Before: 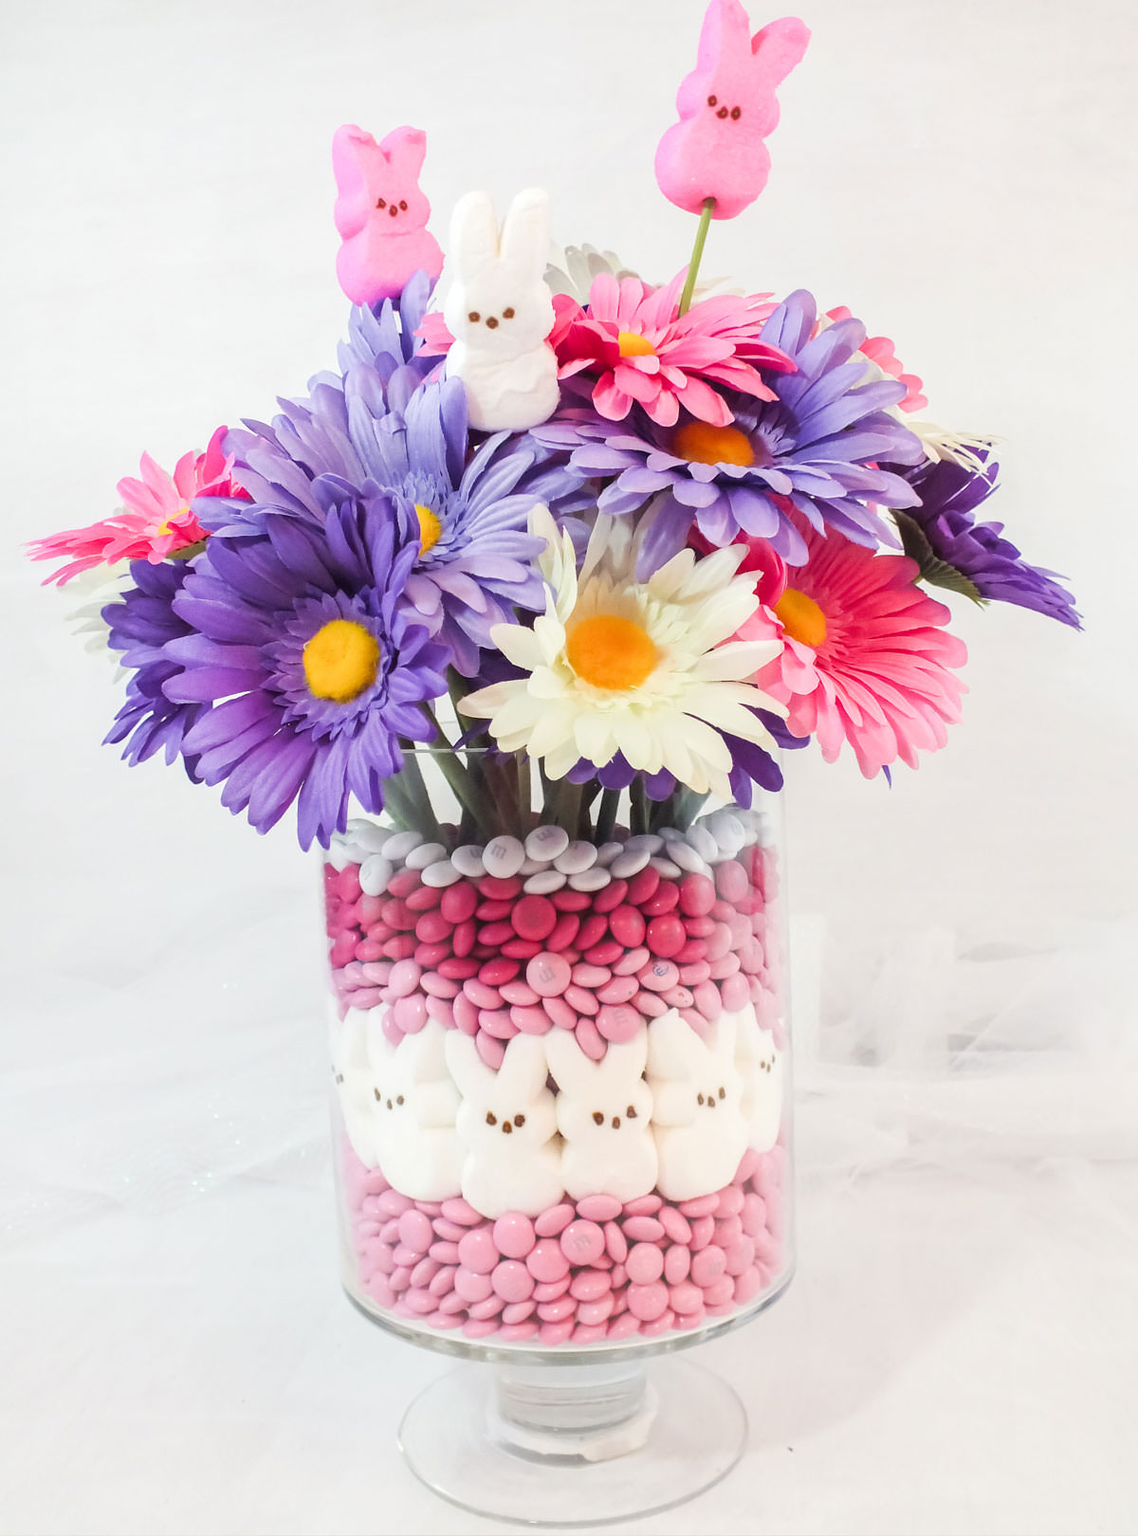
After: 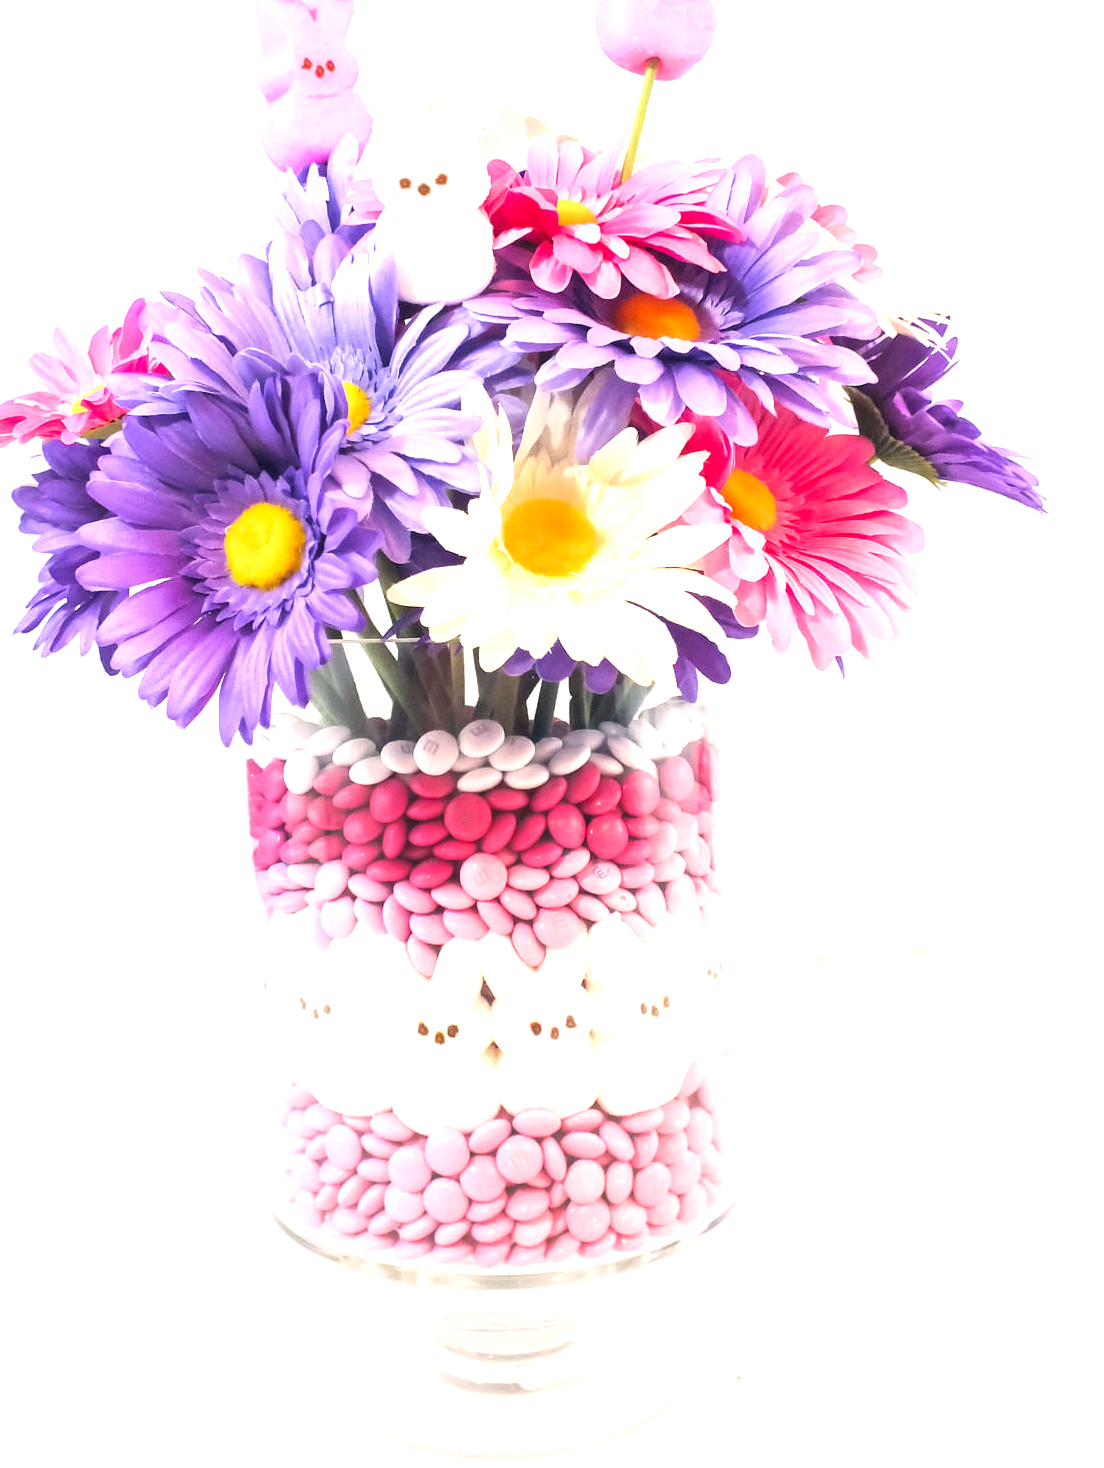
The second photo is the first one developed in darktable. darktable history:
exposure: exposure 0.947 EV, compensate highlight preservation false
crop and rotate: left 7.993%, top 9.358%
color correction: highlights a* 5.47, highlights b* 5.3, shadows a* -4.37, shadows b* -5.23
